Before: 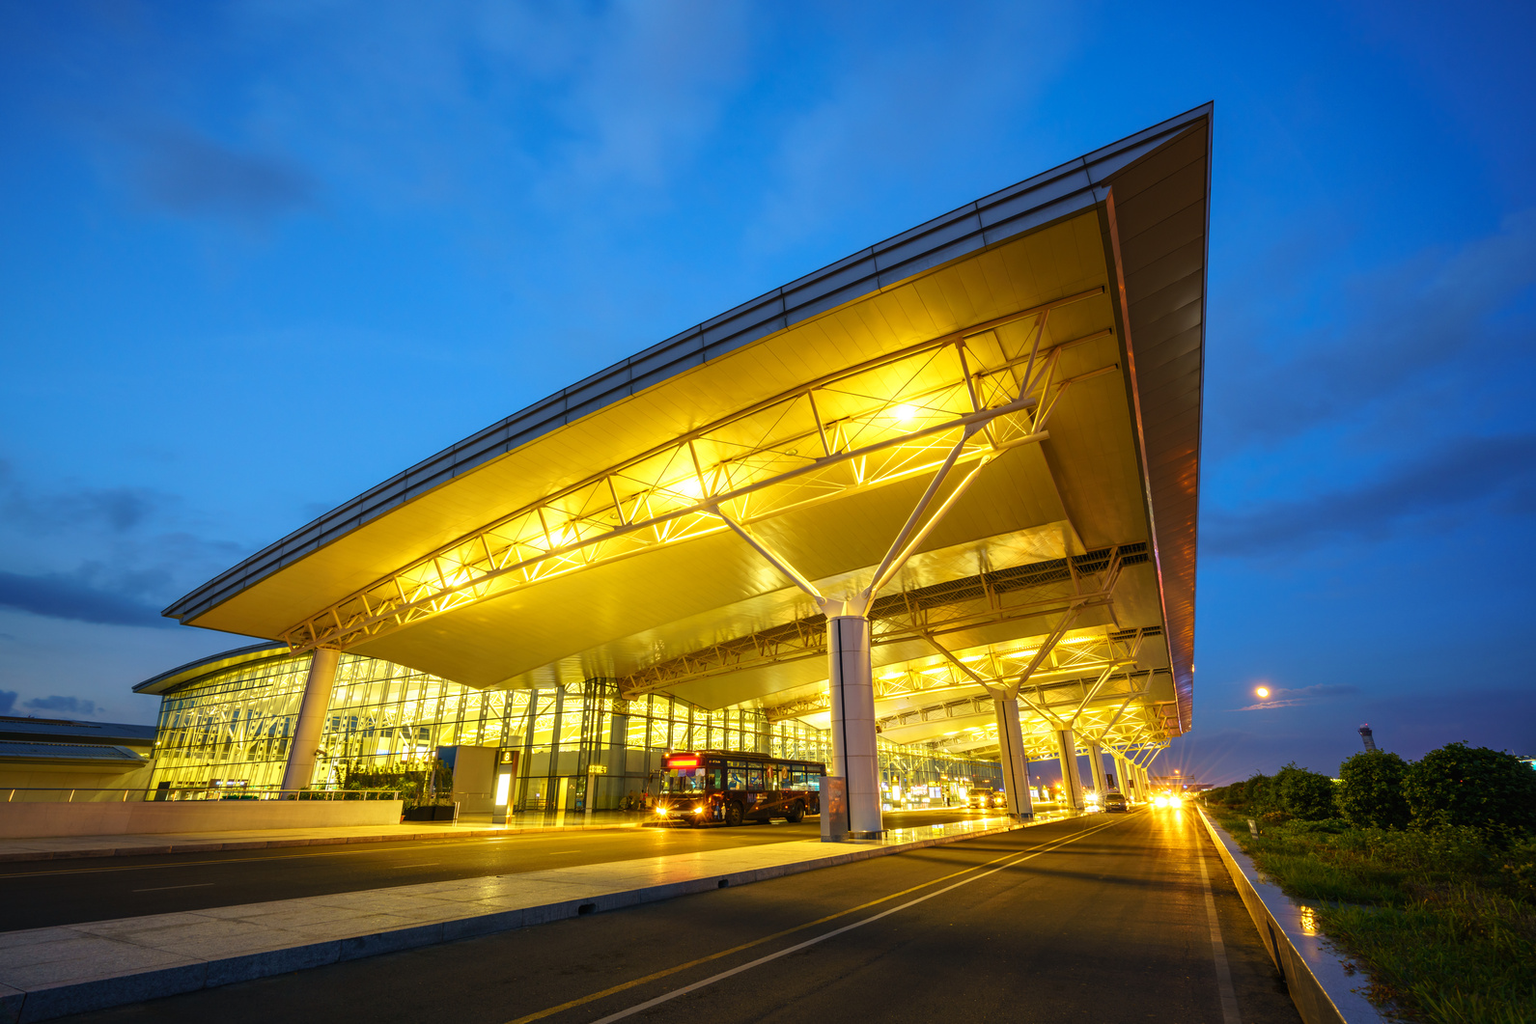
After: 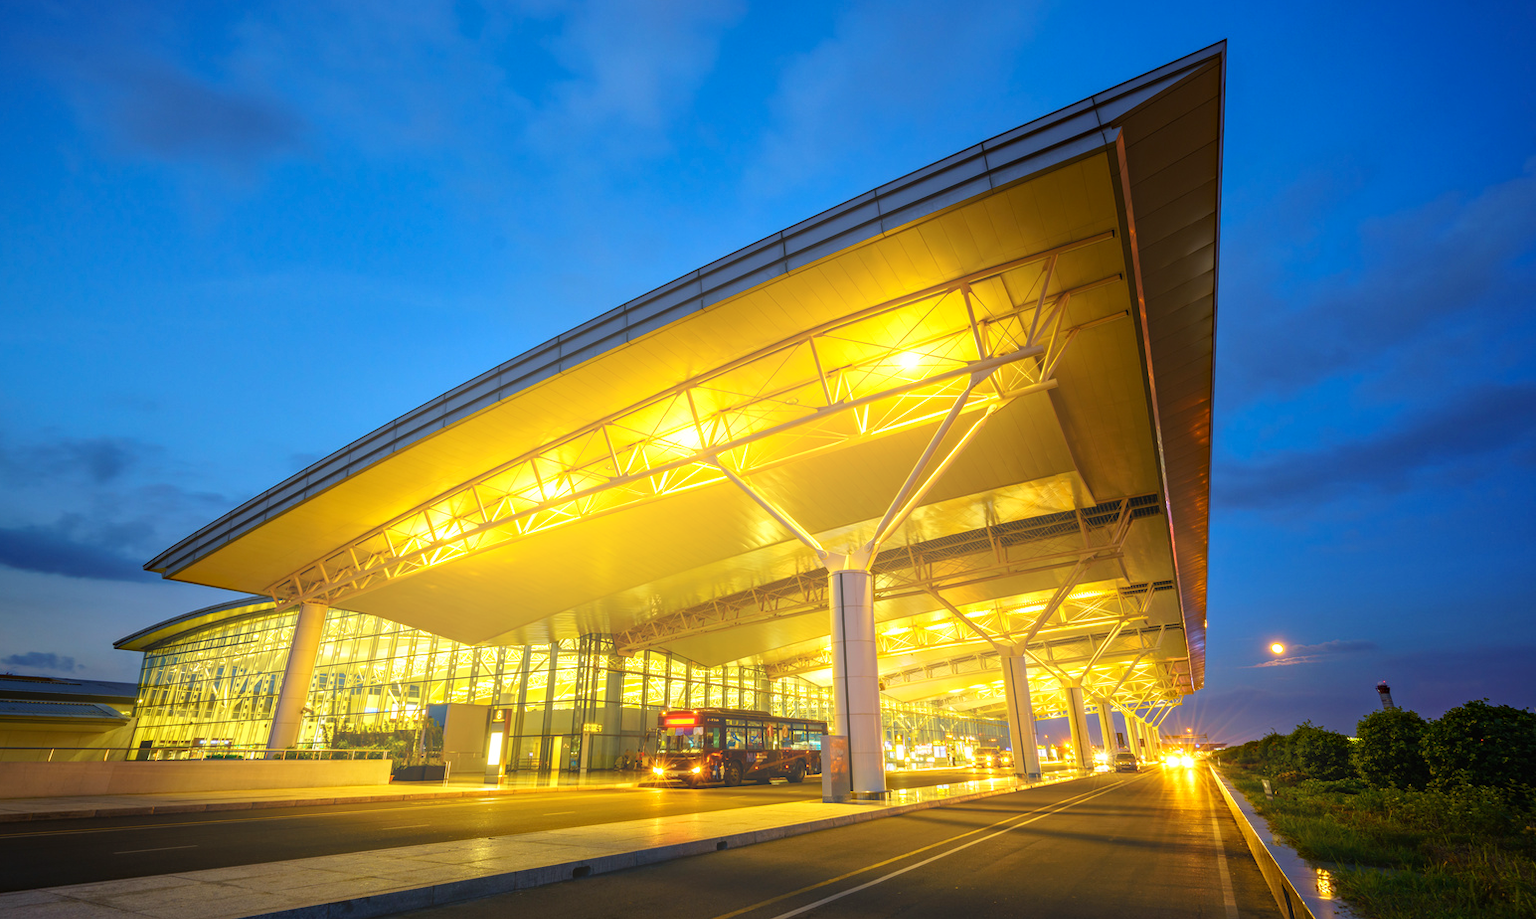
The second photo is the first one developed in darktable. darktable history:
haze removal: strength 0.25, distance 0.25, compatibility mode true, adaptive false
crop: left 1.507%, top 6.147%, right 1.379%, bottom 6.637%
bloom: threshold 82.5%, strength 16.25%
